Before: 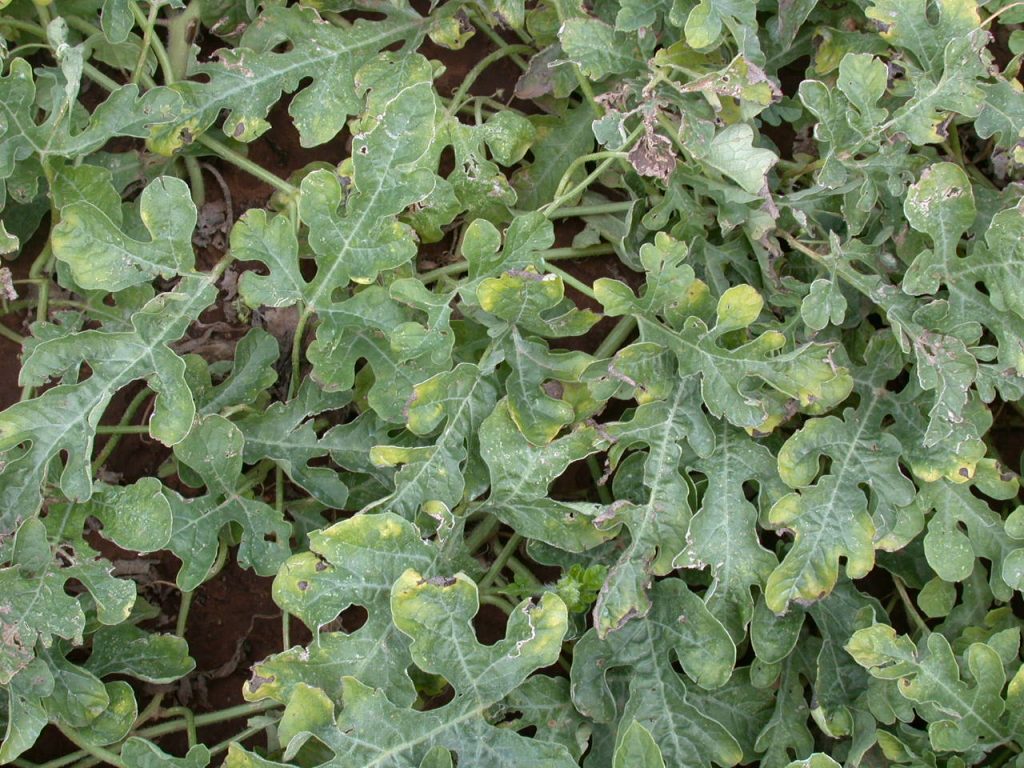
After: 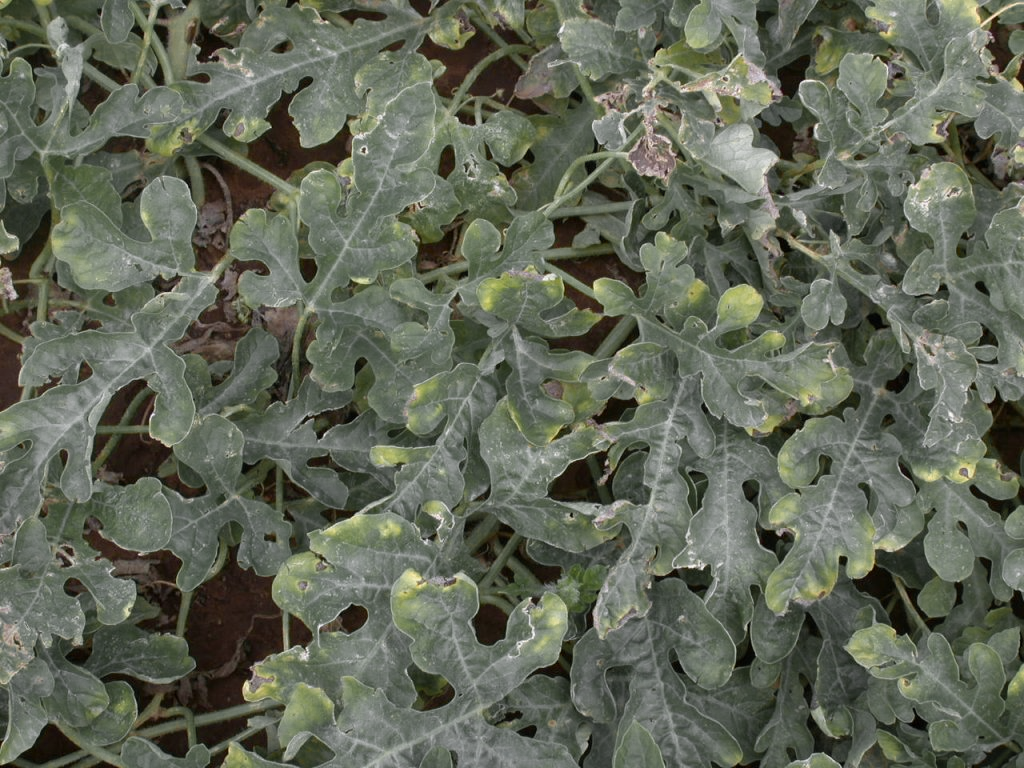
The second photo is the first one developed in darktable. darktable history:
color zones: curves: ch0 [(0.035, 0.242) (0.25, 0.5) (0.384, 0.214) (0.488, 0.255) (0.75, 0.5)]; ch1 [(0.063, 0.379) (0.25, 0.5) (0.354, 0.201) (0.489, 0.085) (0.729, 0.271)]; ch2 [(0.25, 0.5) (0.38, 0.517) (0.442, 0.51) (0.735, 0.456)]
